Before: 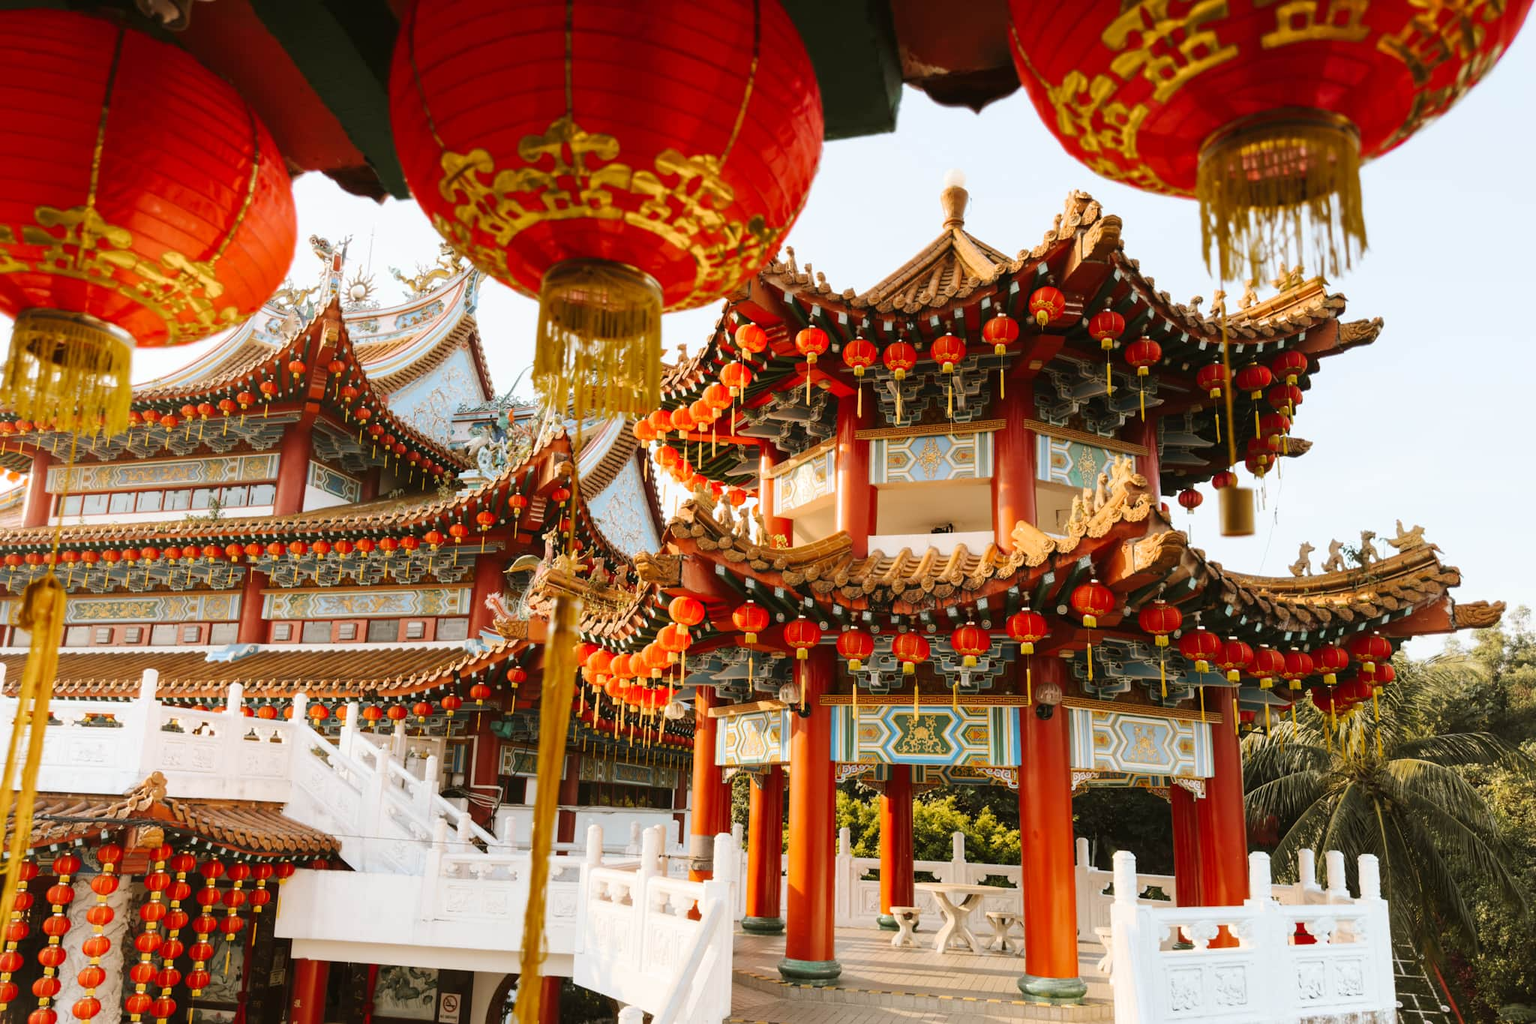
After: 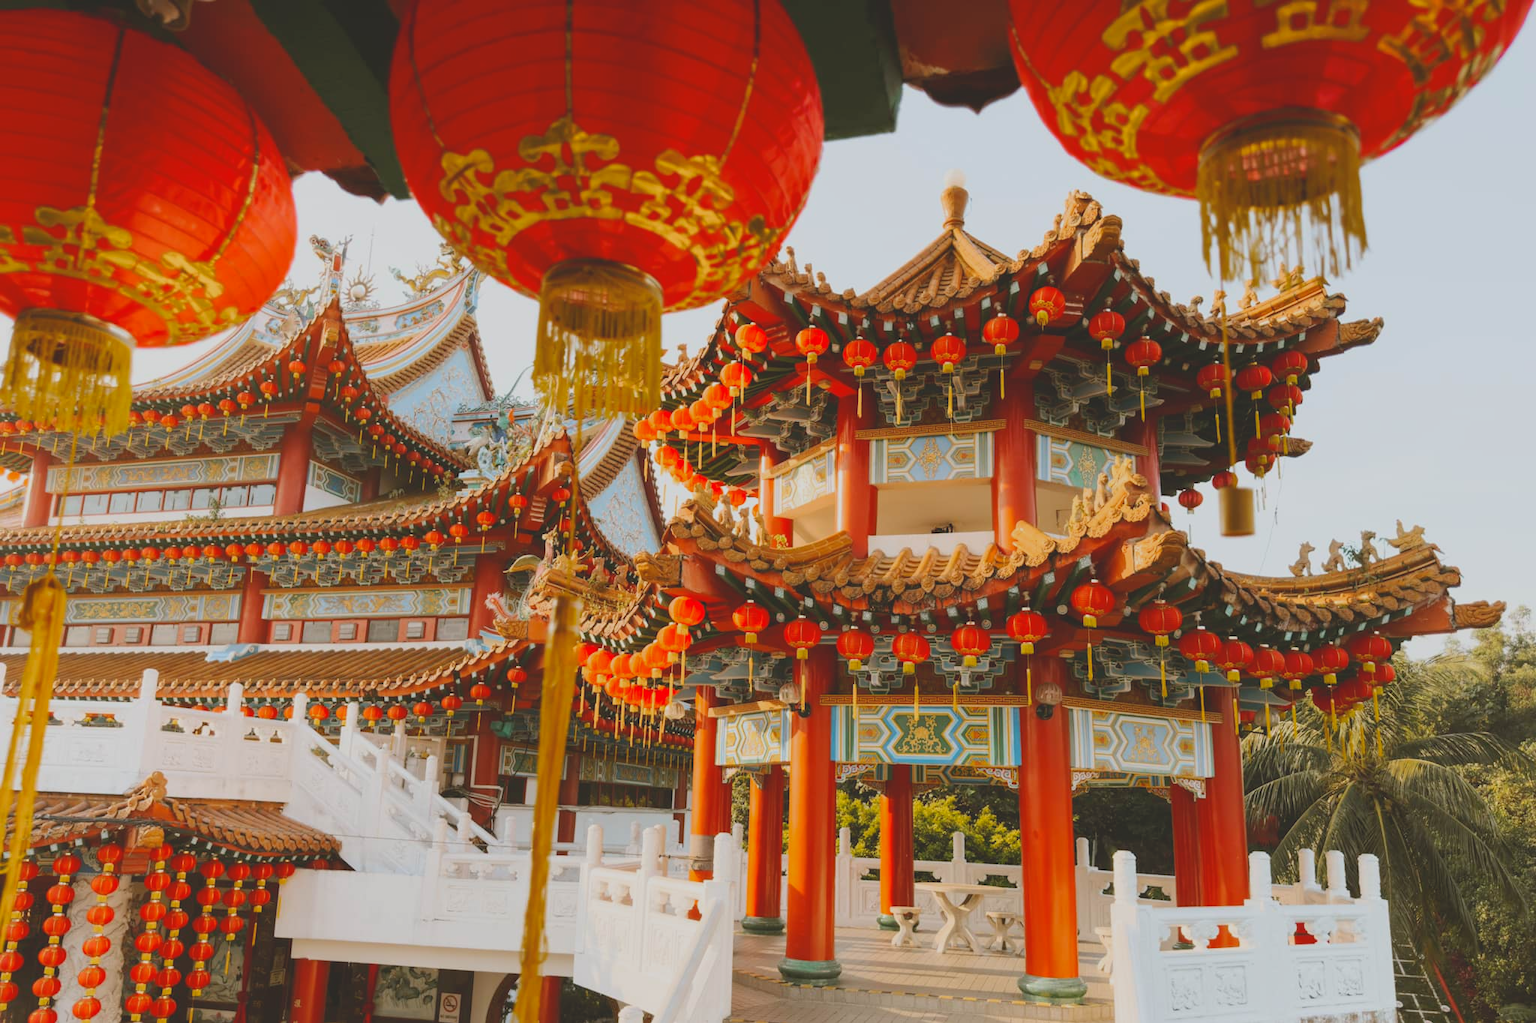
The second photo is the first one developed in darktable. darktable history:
contrast brightness saturation: contrast -0.287
